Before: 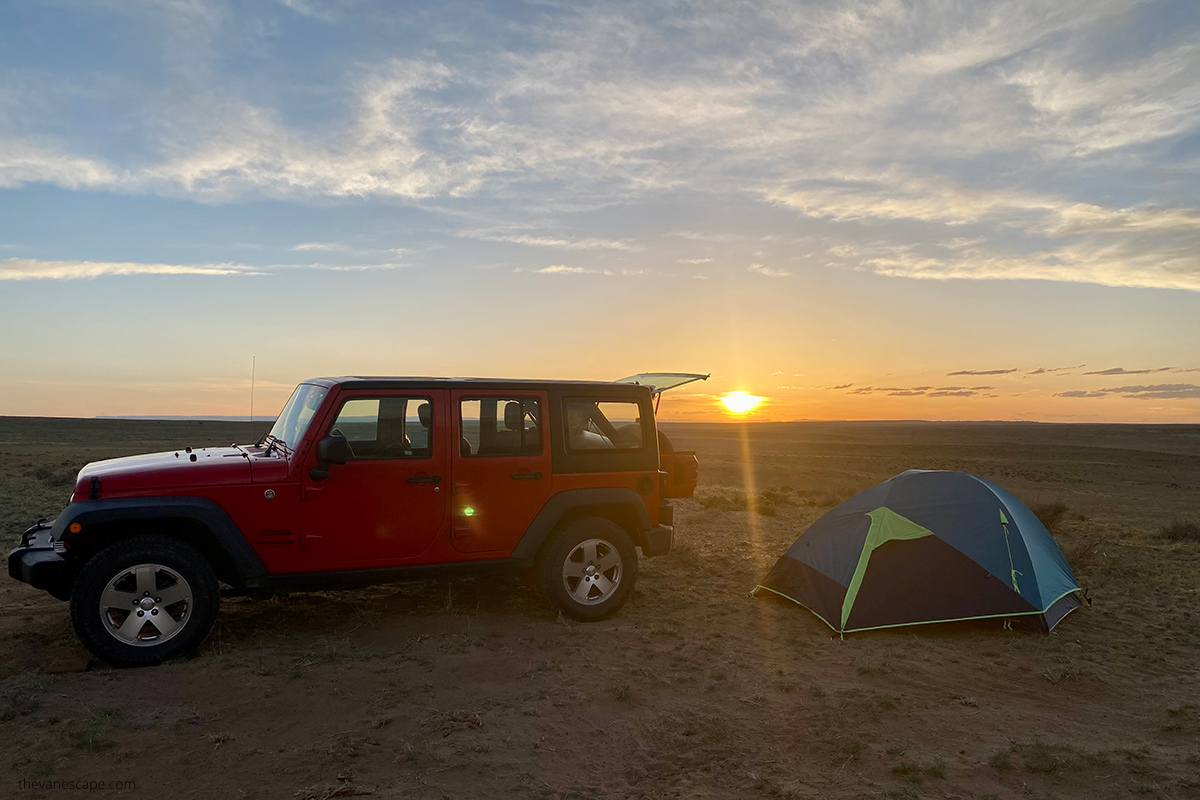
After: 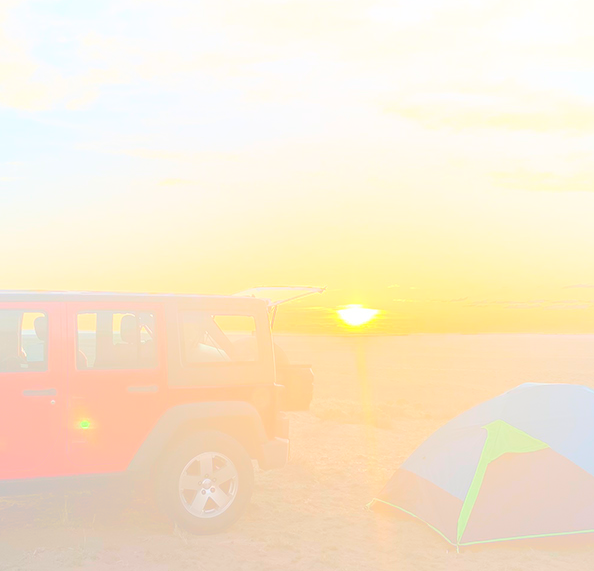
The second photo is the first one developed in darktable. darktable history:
crop: left 32.075%, top 10.976%, right 18.355%, bottom 17.596%
local contrast: on, module defaults
bloom: size 70%, threshold 25%, strength 70%
tone equalizer: on, module defaults
